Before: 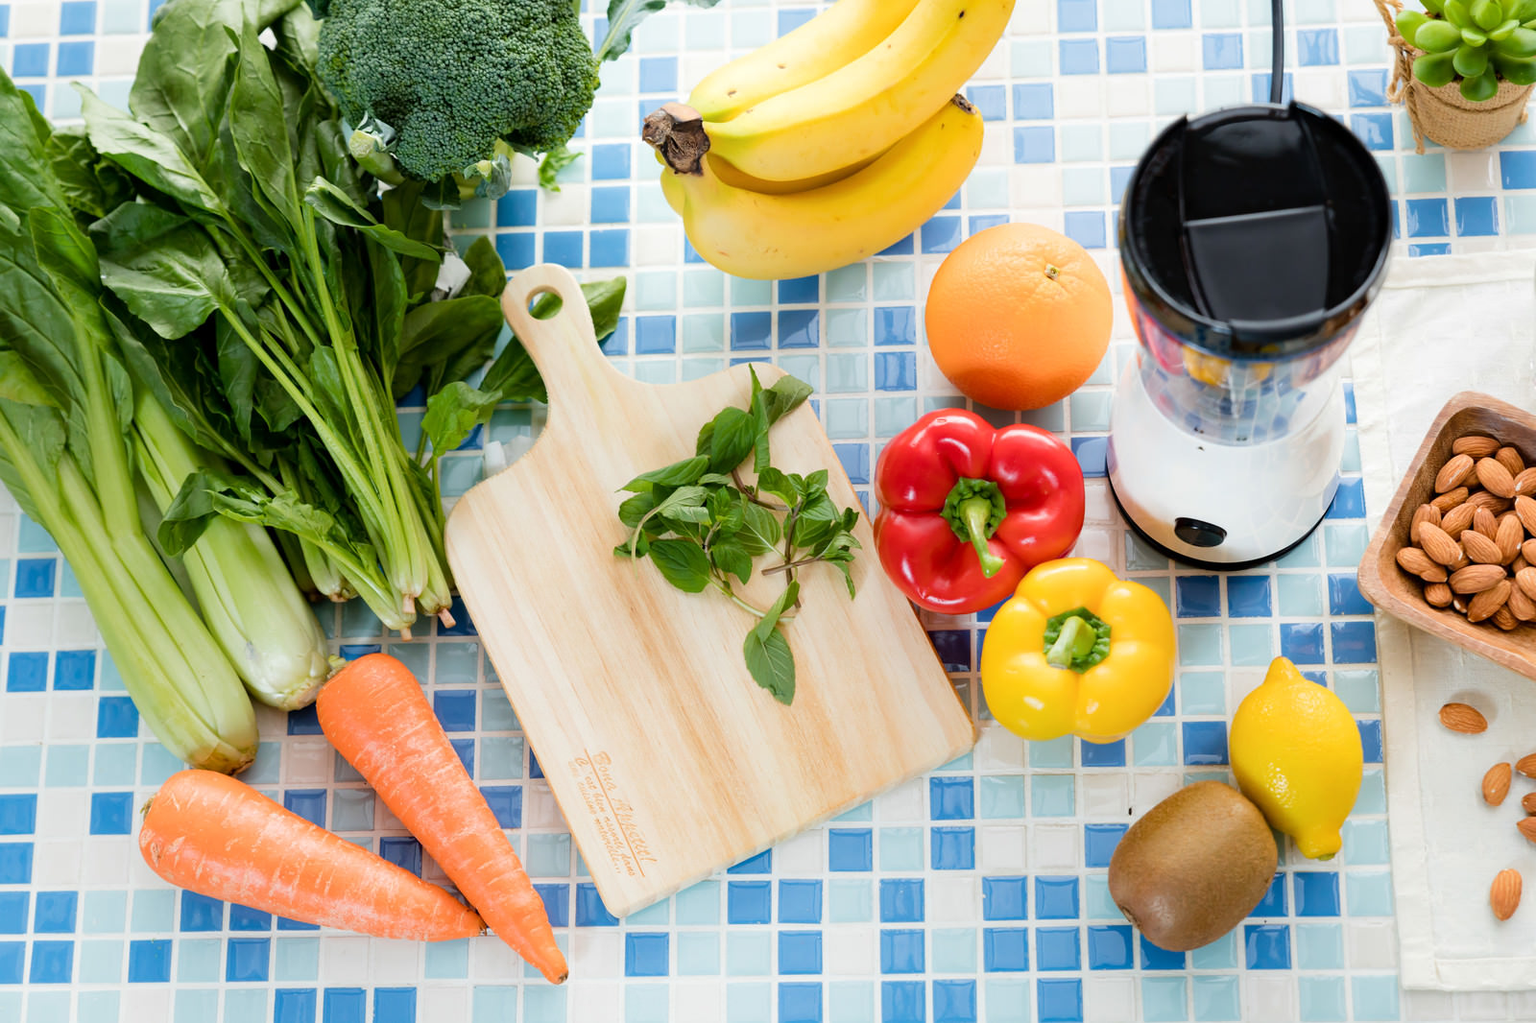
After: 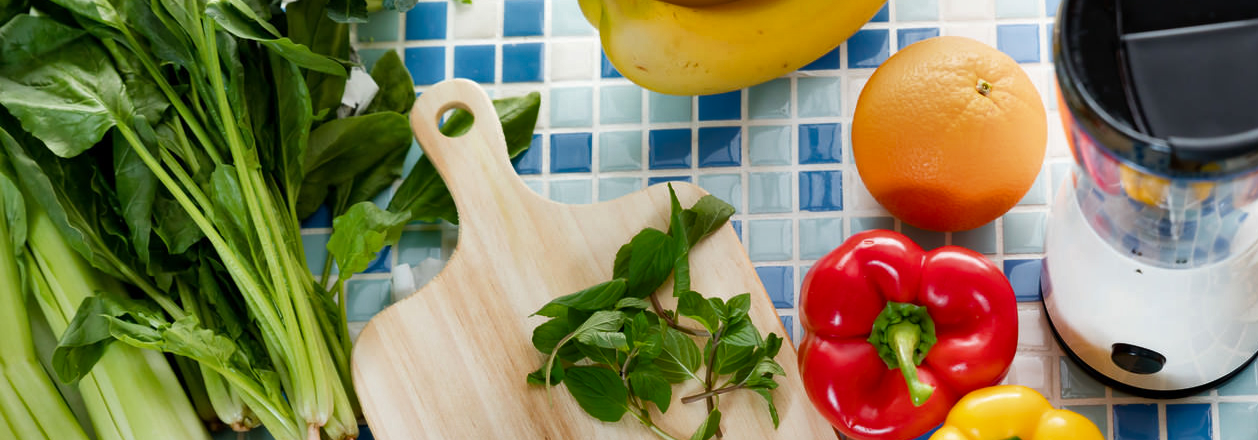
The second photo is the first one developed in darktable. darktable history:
crop: left 7.034%, top 18.44%, right 14.307%, bottom 40.252%
shadows and highlights: shadows 20.92, highlights -81.34, soften with gaussian
